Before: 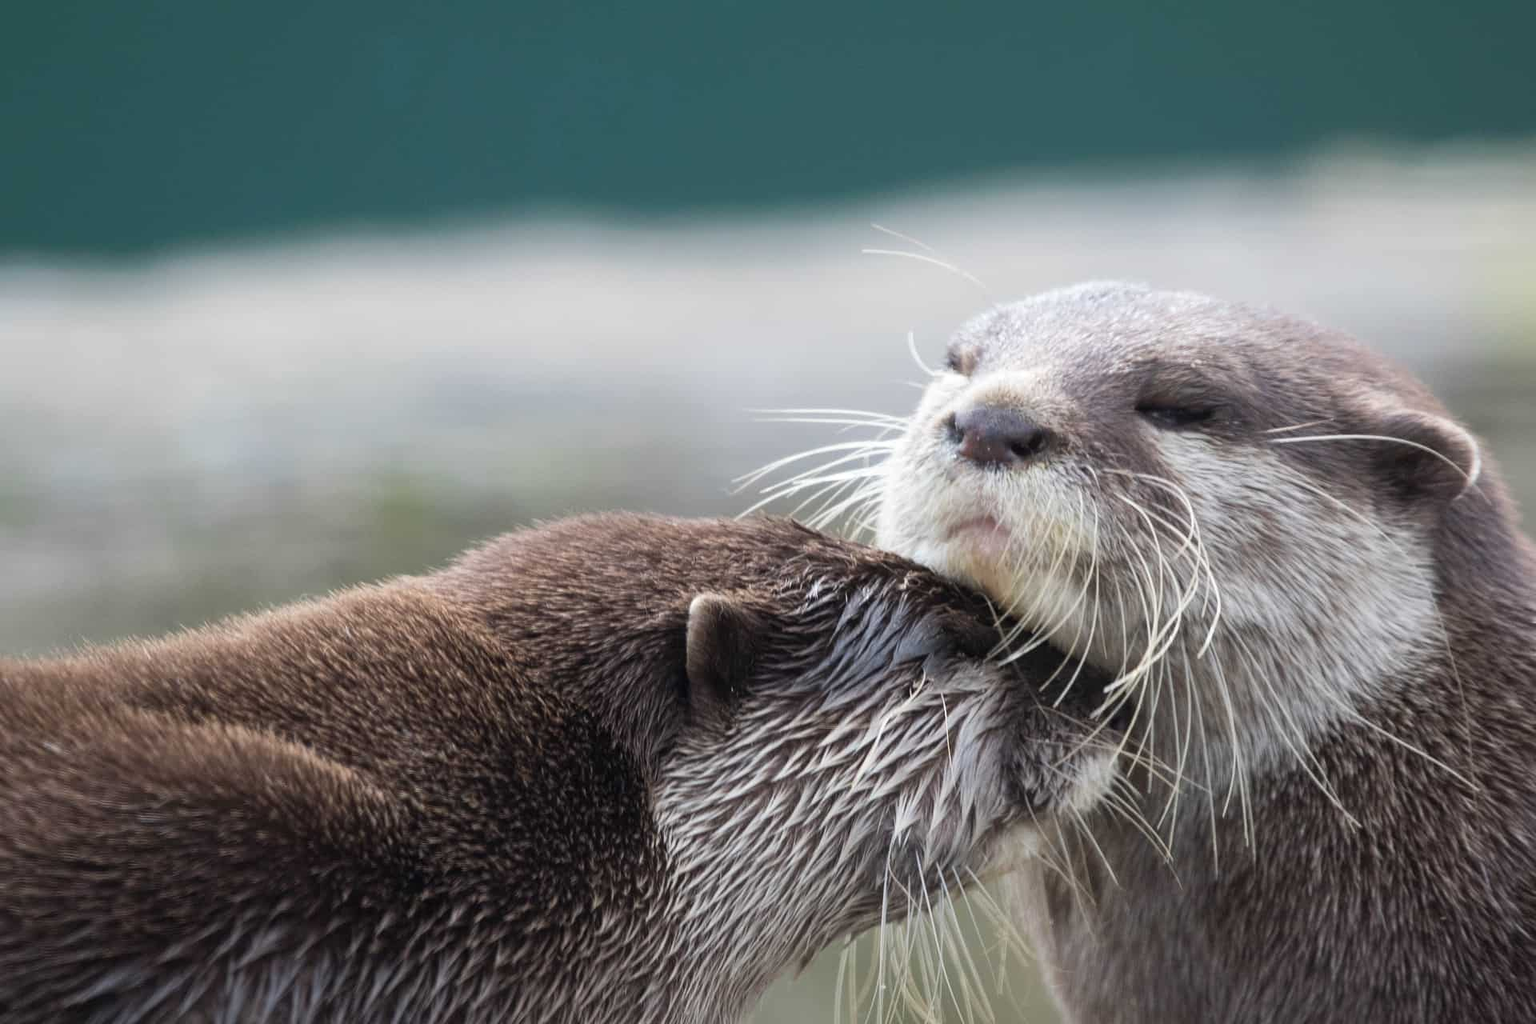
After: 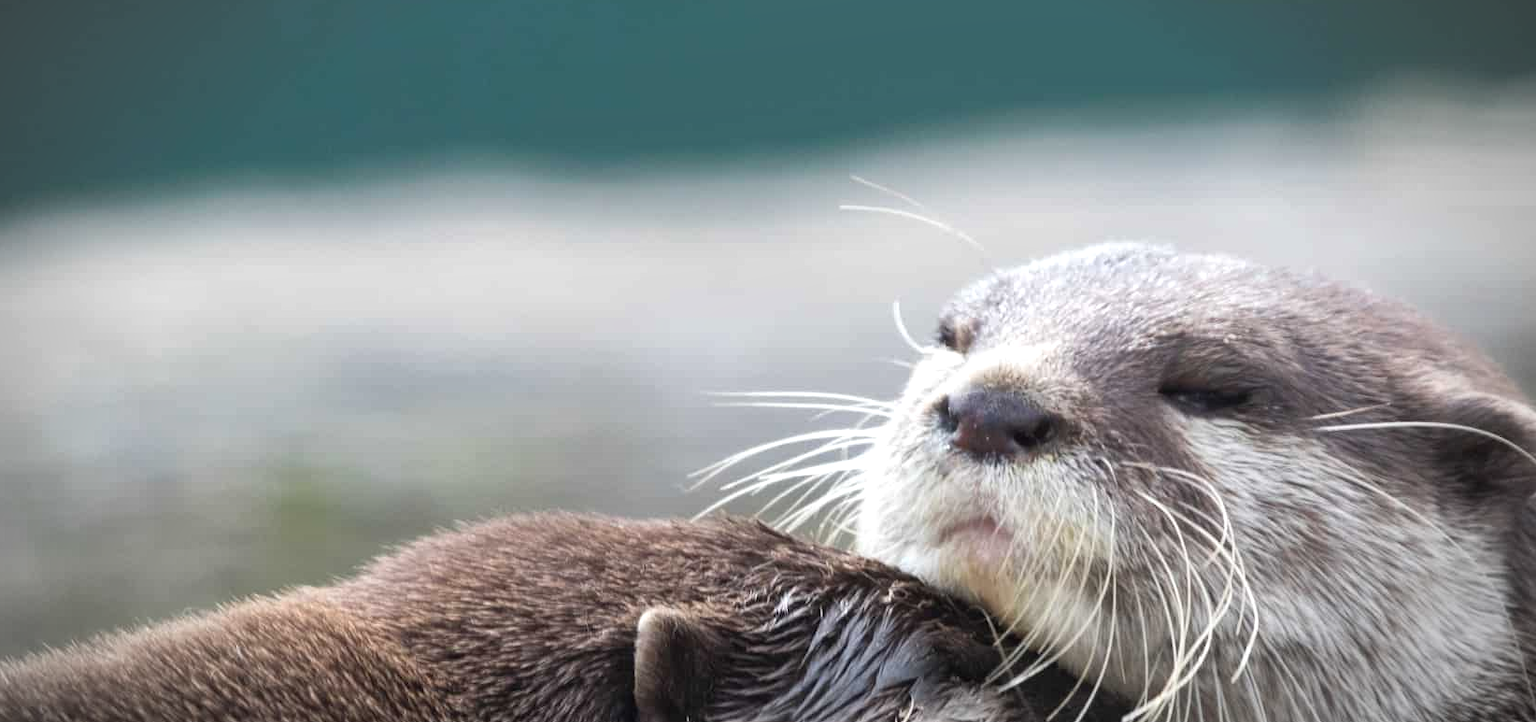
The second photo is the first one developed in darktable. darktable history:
crop and rotate: left 9.345%, top 7.22%, right 4.982%, bottom 32.331%
vignetting: fall-off start 79.43%, saturation -0.649, width/height ratio 1.327, unbound false
shadows and highlights: soften with gaussian
exposure: exposure 0.236 EV, compensate highlight preservation false
